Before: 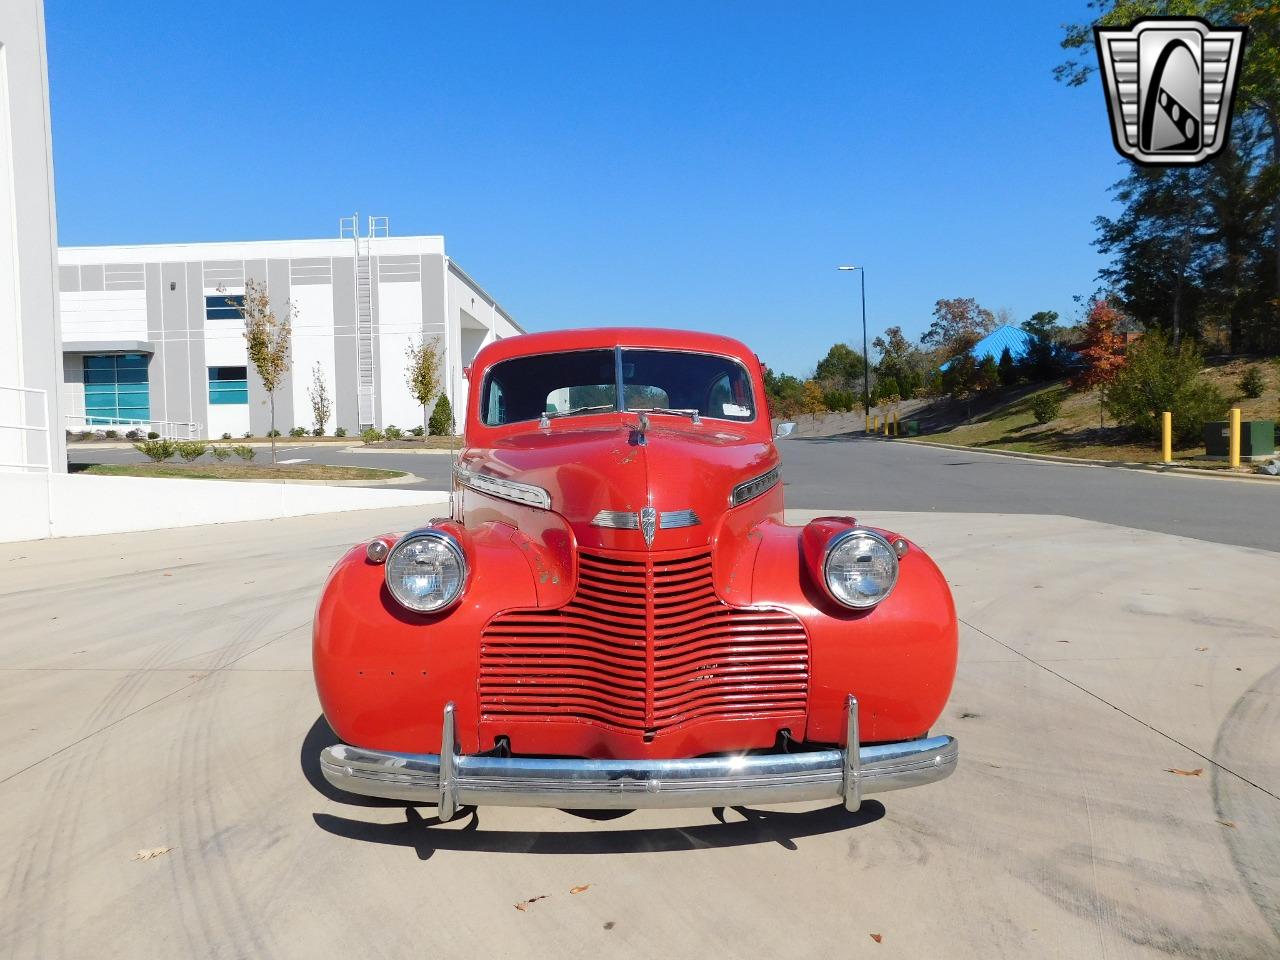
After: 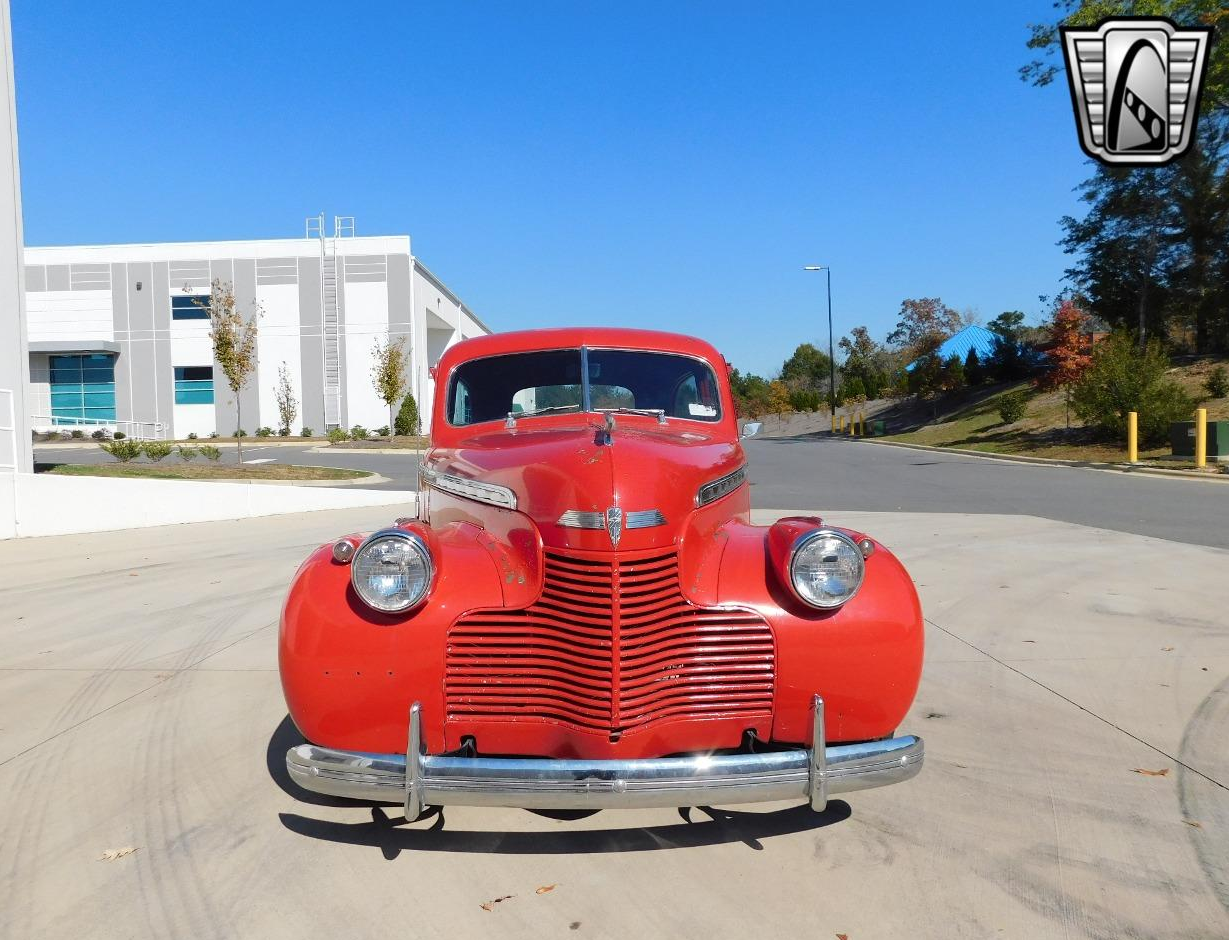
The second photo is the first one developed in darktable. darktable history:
crop and rotate: left 2.658%, right 1.298%, bottom 2.055%
